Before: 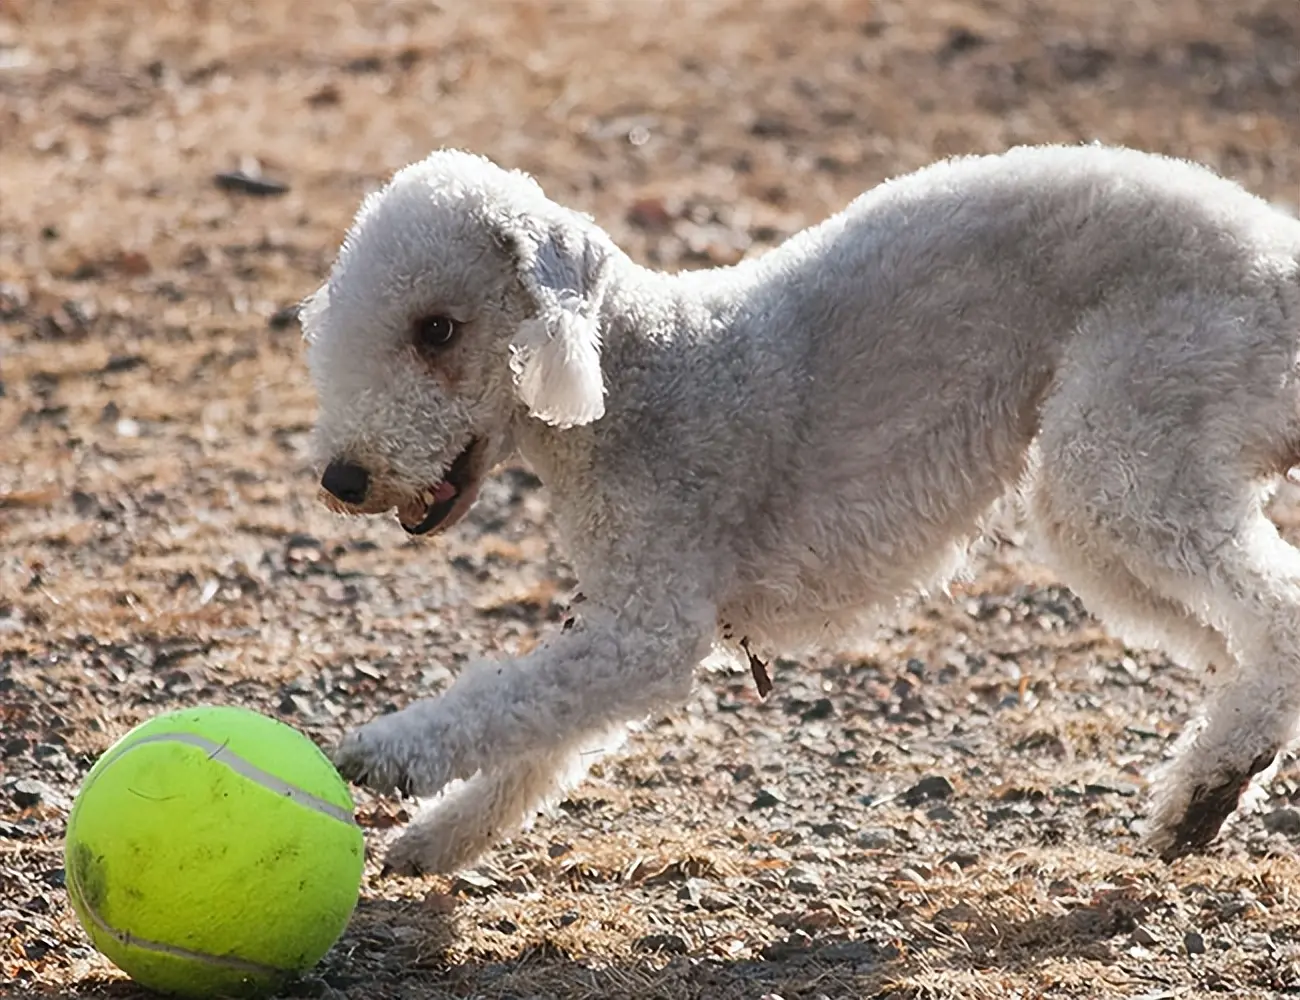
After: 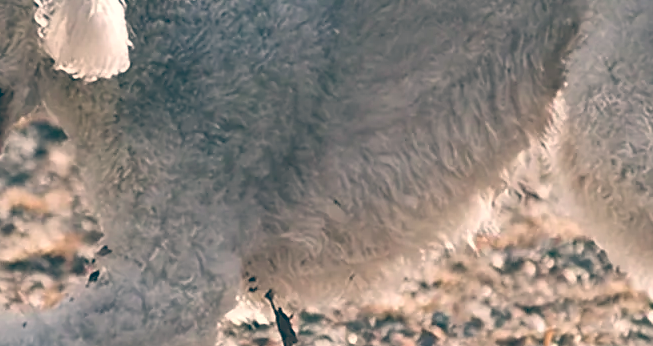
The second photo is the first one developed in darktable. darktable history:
crop: left 36.607%, top 34.735%, right 13.146%, bottom 30.611%
white balance: emerald 1
color balance: lift [1.006, 0.985, 1.002, 1.015], gamma [1, 0.953, 1.008, 1.047], gain [1.076, 1.13, 1.004, 0.87]
